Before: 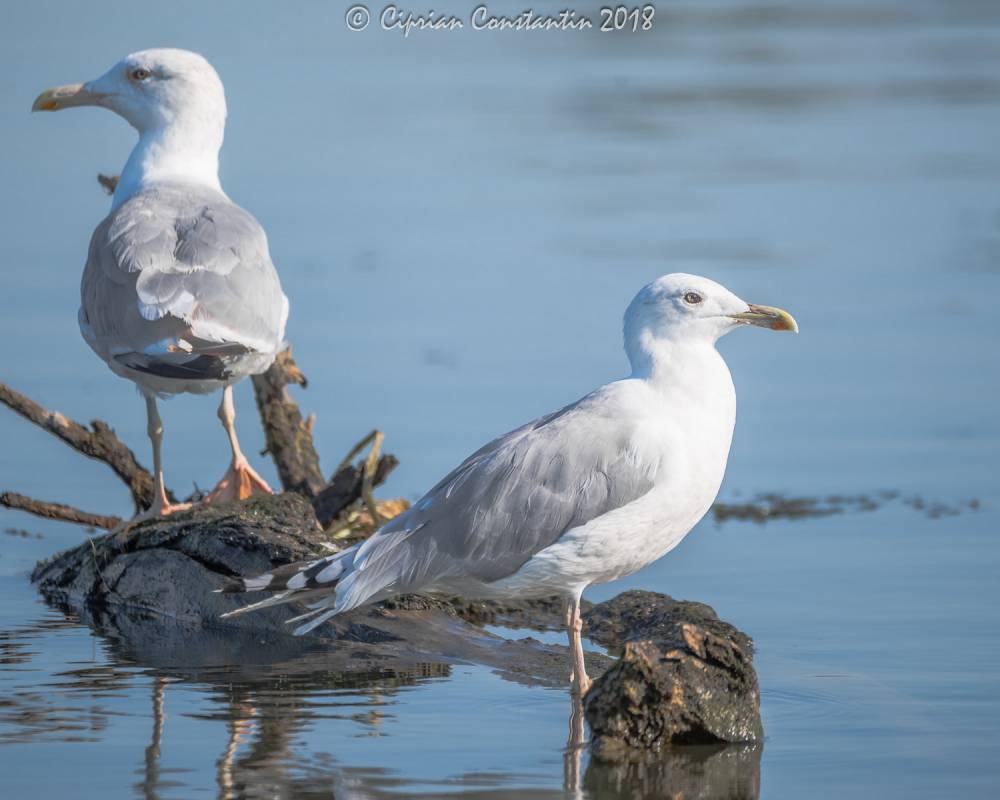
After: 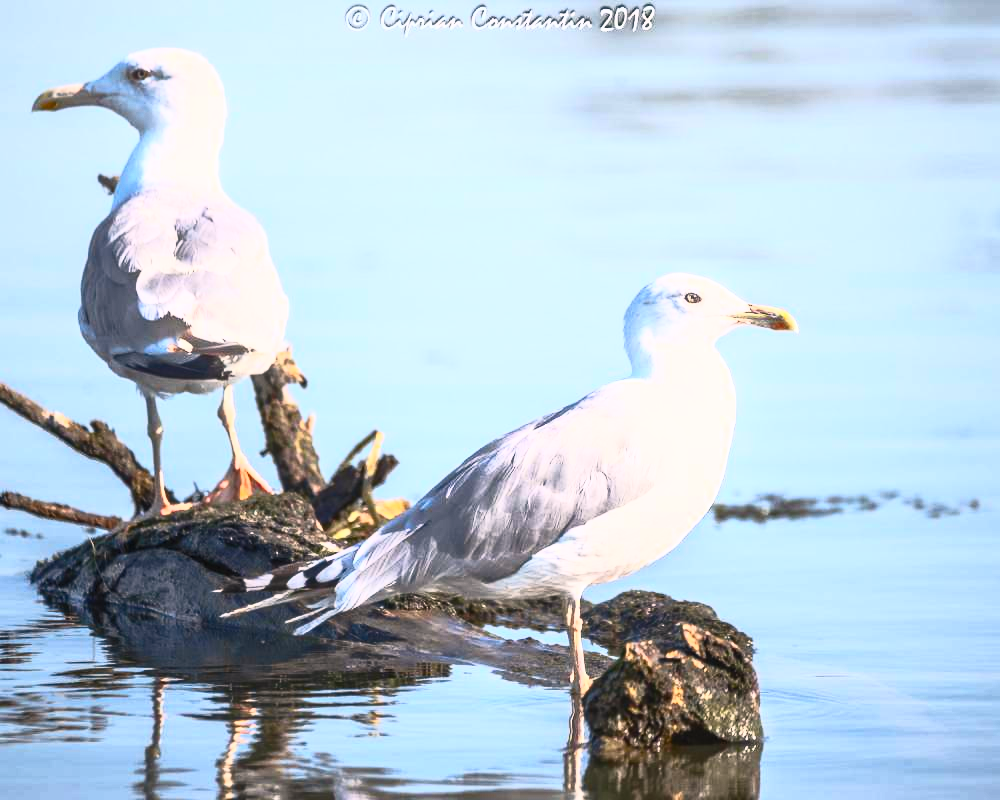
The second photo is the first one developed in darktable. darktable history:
color correction: highlights a* 5.81, highlights b* 4.84
contrast brightness saturation: contrast 0.83, brightness 0.59, saturation 0.59
